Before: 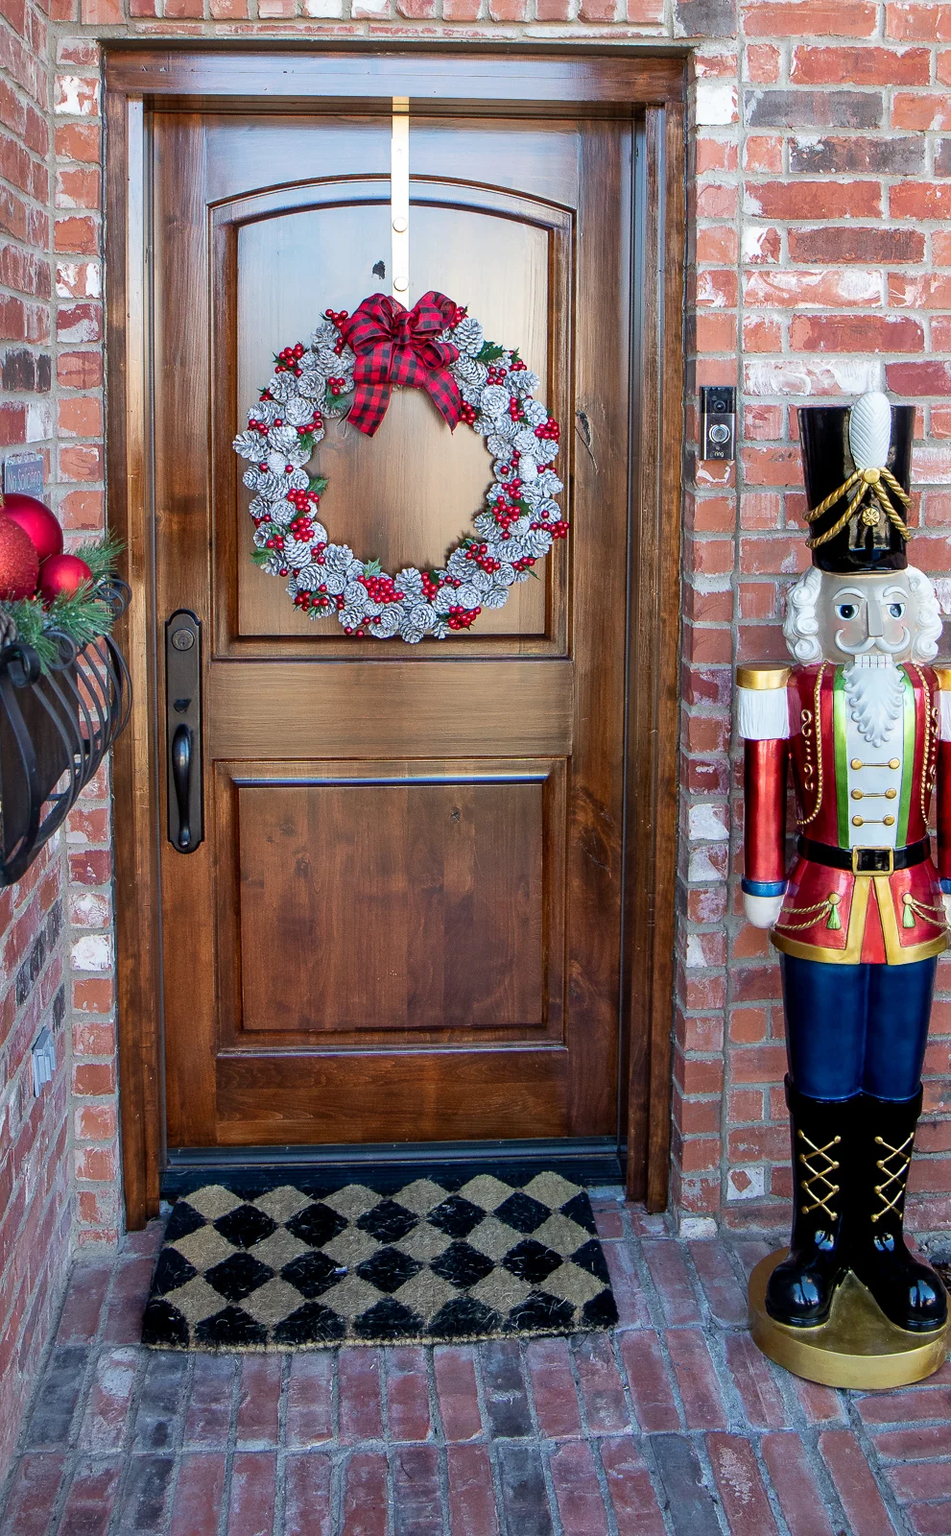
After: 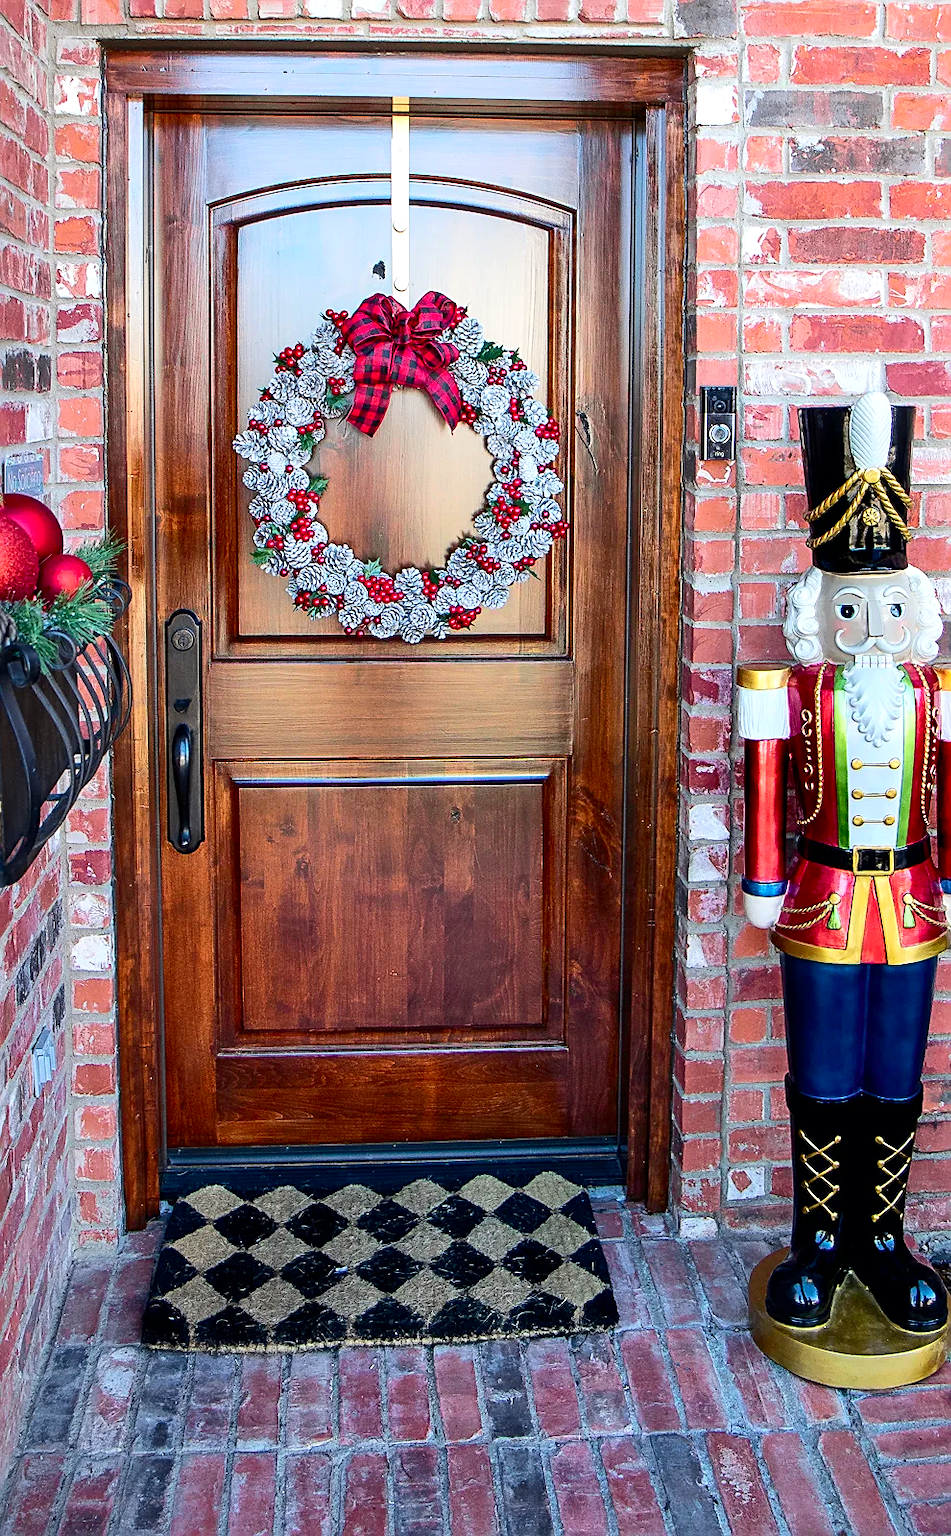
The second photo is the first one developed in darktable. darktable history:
sharpen: on, module defaults
tone curve: curves: ch0 [(0, 0) (0.126, 0.086) (0.338, 0.307) (0.494, 0.531) (0.703, 0.762) (1, 1)]; ch1 [(0, 0) (0.346, 0.324) (0.45, 0.426) (0.5, 0.5) (0.522, 0.517) (0.55, 0.578) (1, 1)]; ch2 [(0, 0) (0.44, 0.424) (0.501, 0.499) (0.554, 0.554) (0.622, 0.667) (0.707, 0.746) (1, 1)], color space Lab, independent channels, preserve colors none
exposure: exposure 0.2 EV, compensate highlight preservation false
